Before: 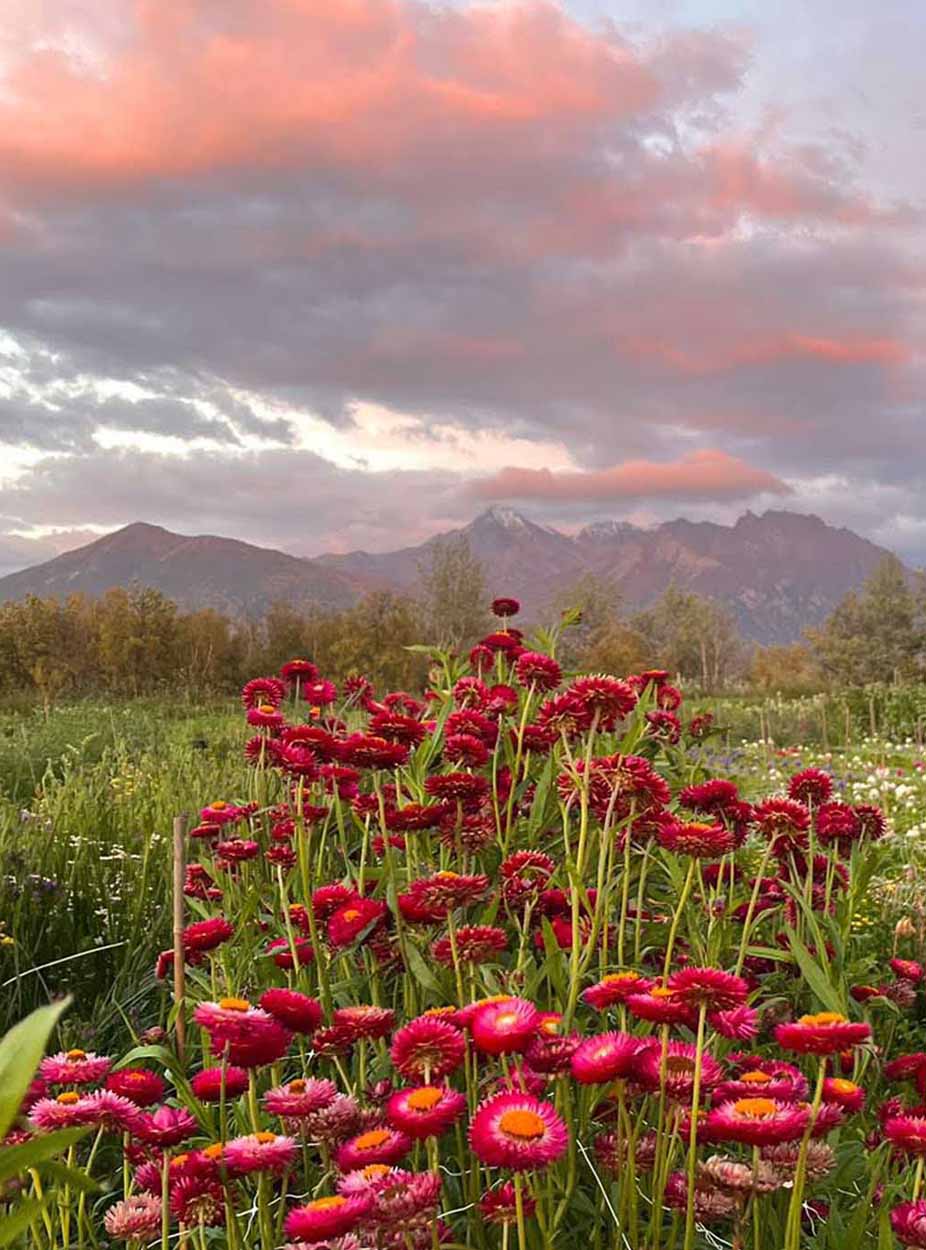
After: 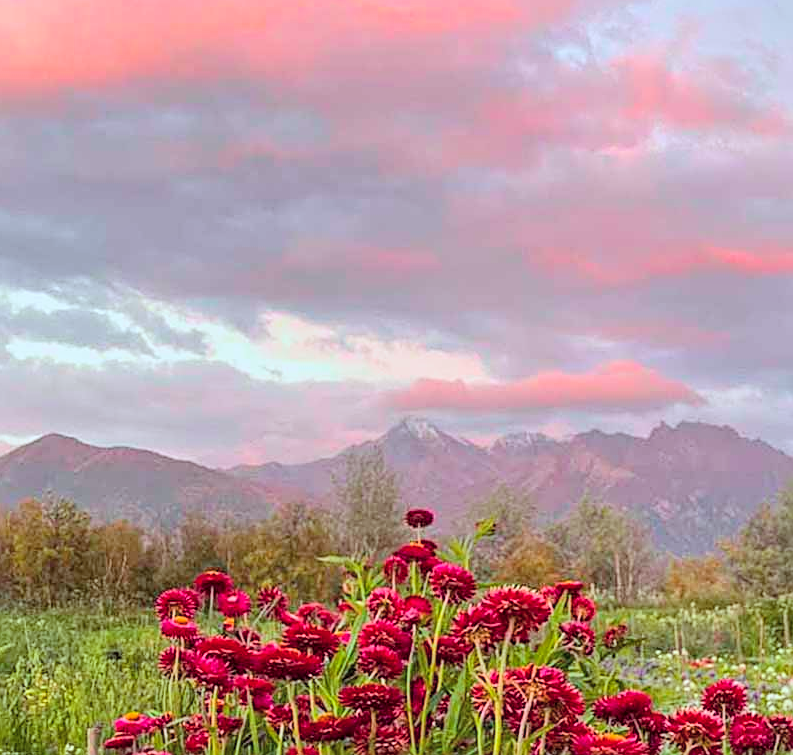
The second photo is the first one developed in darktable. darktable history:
tone curve: curves: ch0 [(0, 0.023) (0.184, 0.168) (0.491, 0.519) (0.748, 0.765) (1, 0.919)]; ch1 [(0, 0) (0.179, 0.173) (0.322, 0.32) (0.424, 0.424) (0.496, 0.501) (0.563, 0.586) (0.761, 0.803) (1, 1)]; ch2 [(0, 0) (0.434, 0.447) (0.483, 0.487) (0.557, 0.541) (0.697, 0.68) (1, 1)], color space Lab, independent channels, preserve colors none
contrast brightness saturation: brightness 0.13
crop and rotate: left 9.345%, top 7.22%, right 4.982%, bottom 32.331%
color calibration: x 0.37, y 0.382, temperature 4313.32 K
sharpen: on, module defaults
local contrast: on, module defaults
color balance rgb: perceptual saturation grading › global saturation 30%, global vibrance 20%
color correction: highlights a* -4.73, highlights b* 5.06, saturation 0.97
